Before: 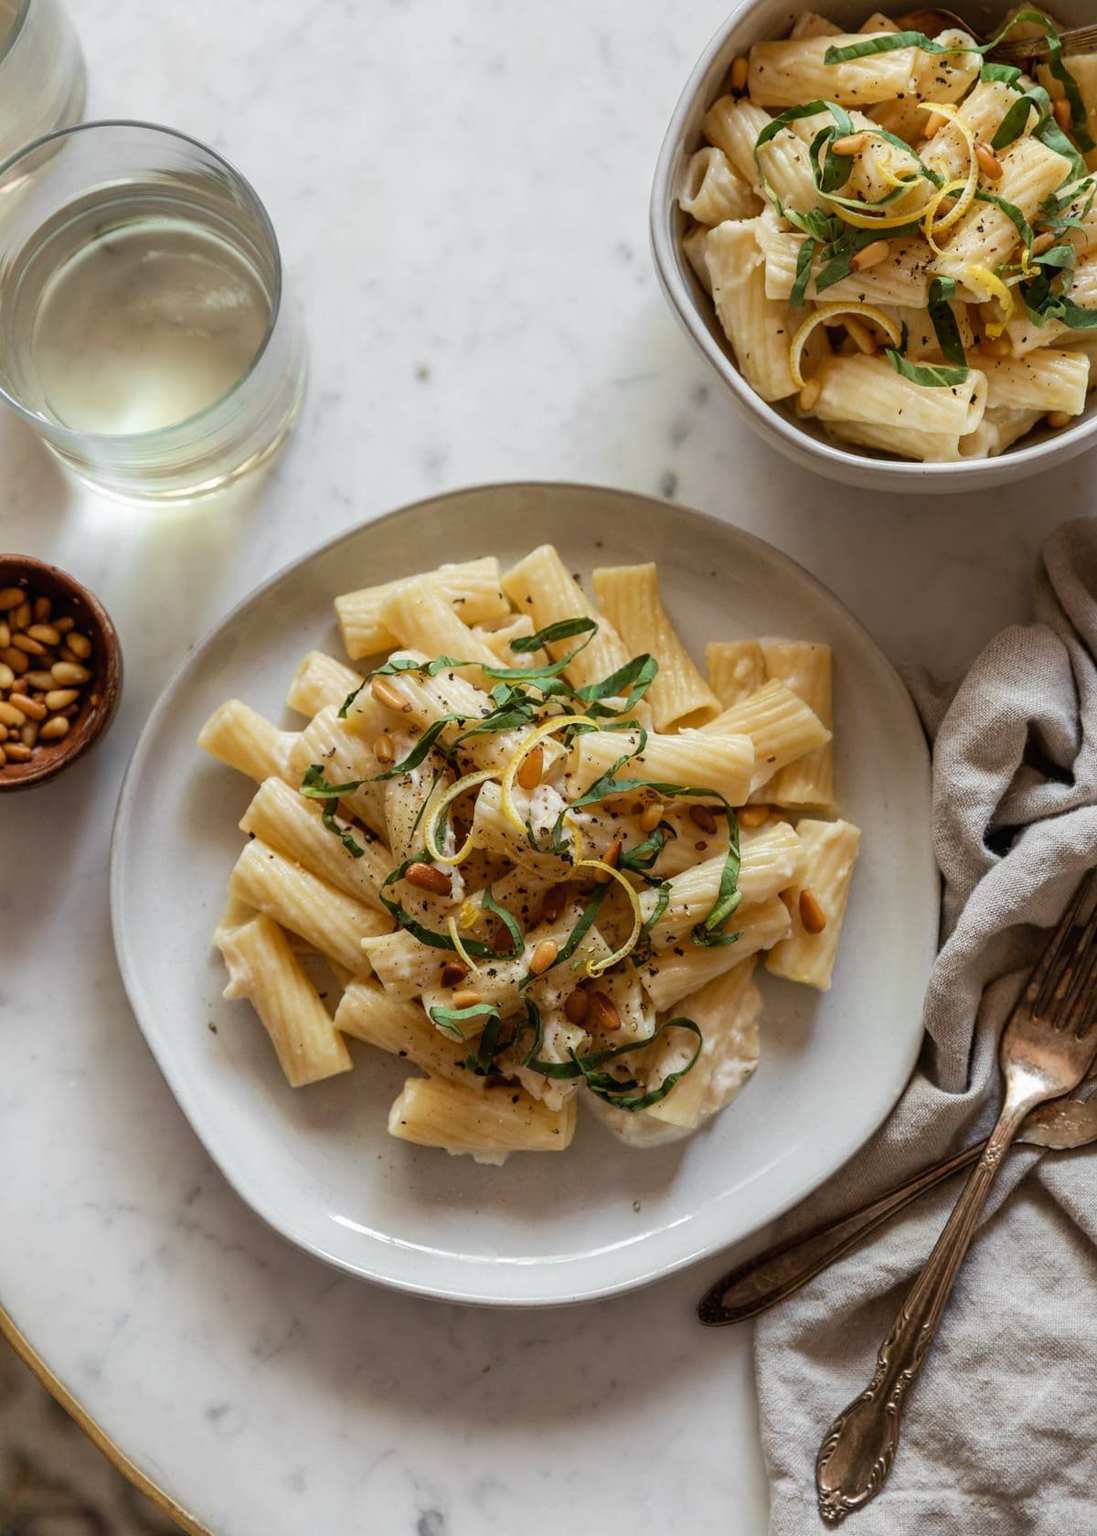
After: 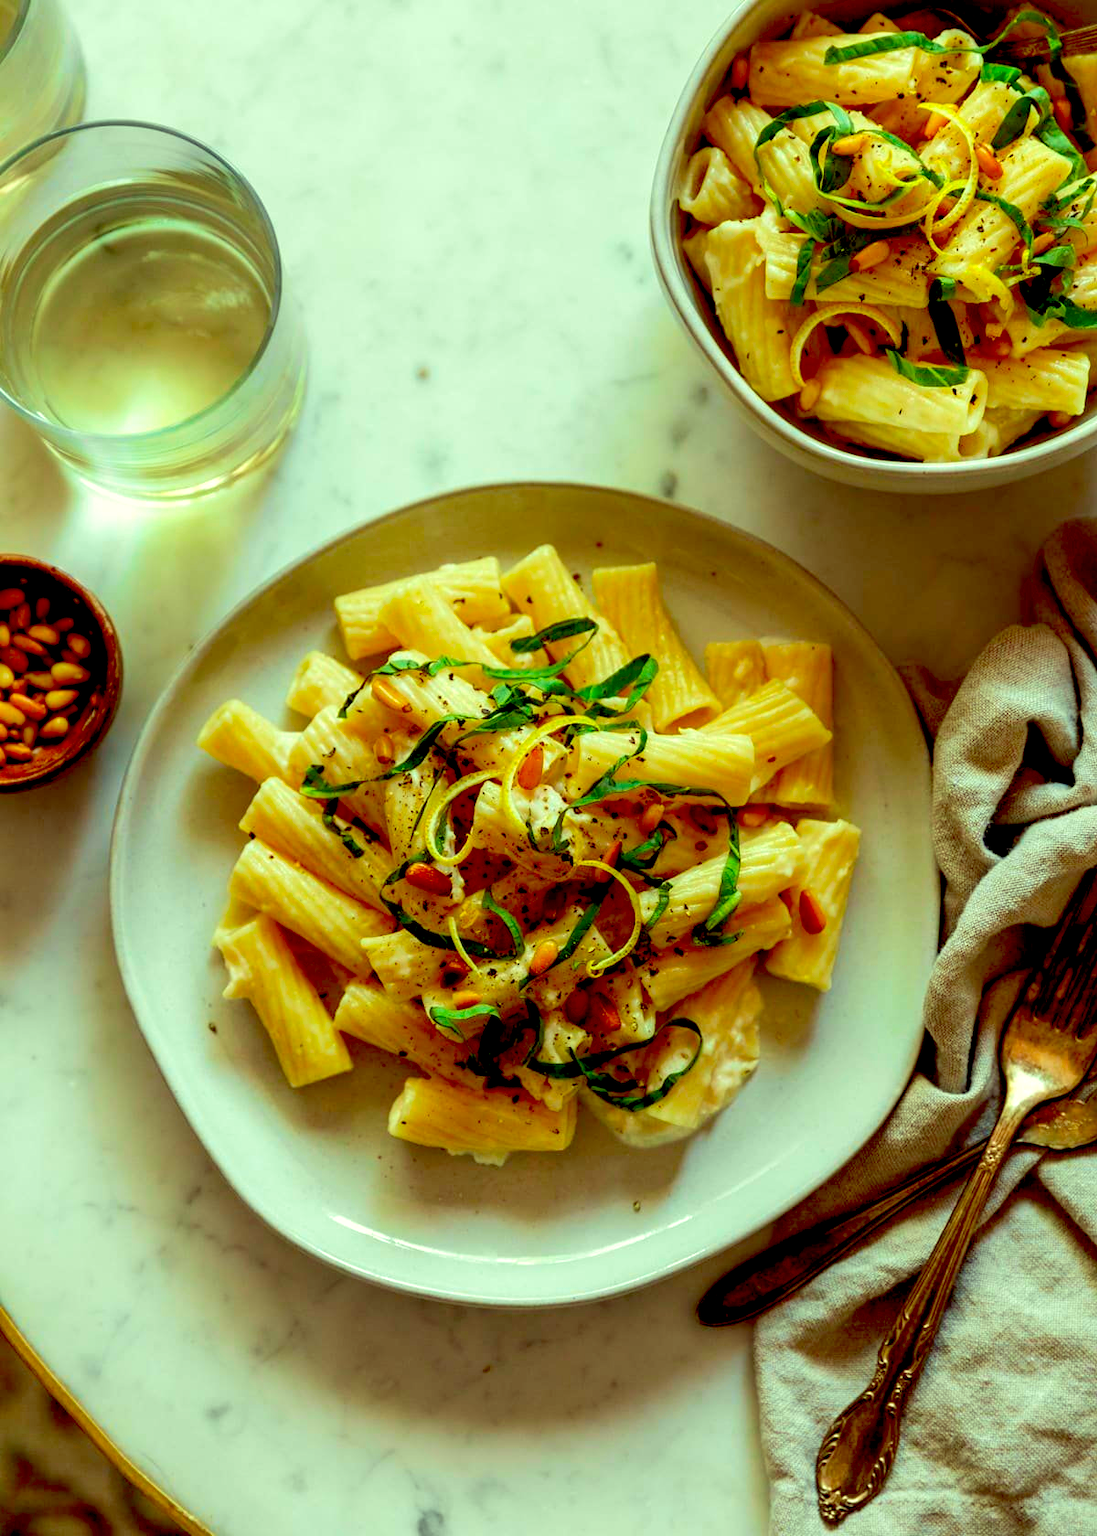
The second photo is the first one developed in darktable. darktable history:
exposure: black level correction 0.031, exposure 0.304 EV, compensate highlight preservation false
velvia: on, module defaults
color correction: highlights a* -10.77, highlights b* 9.8, saturation 1.72
